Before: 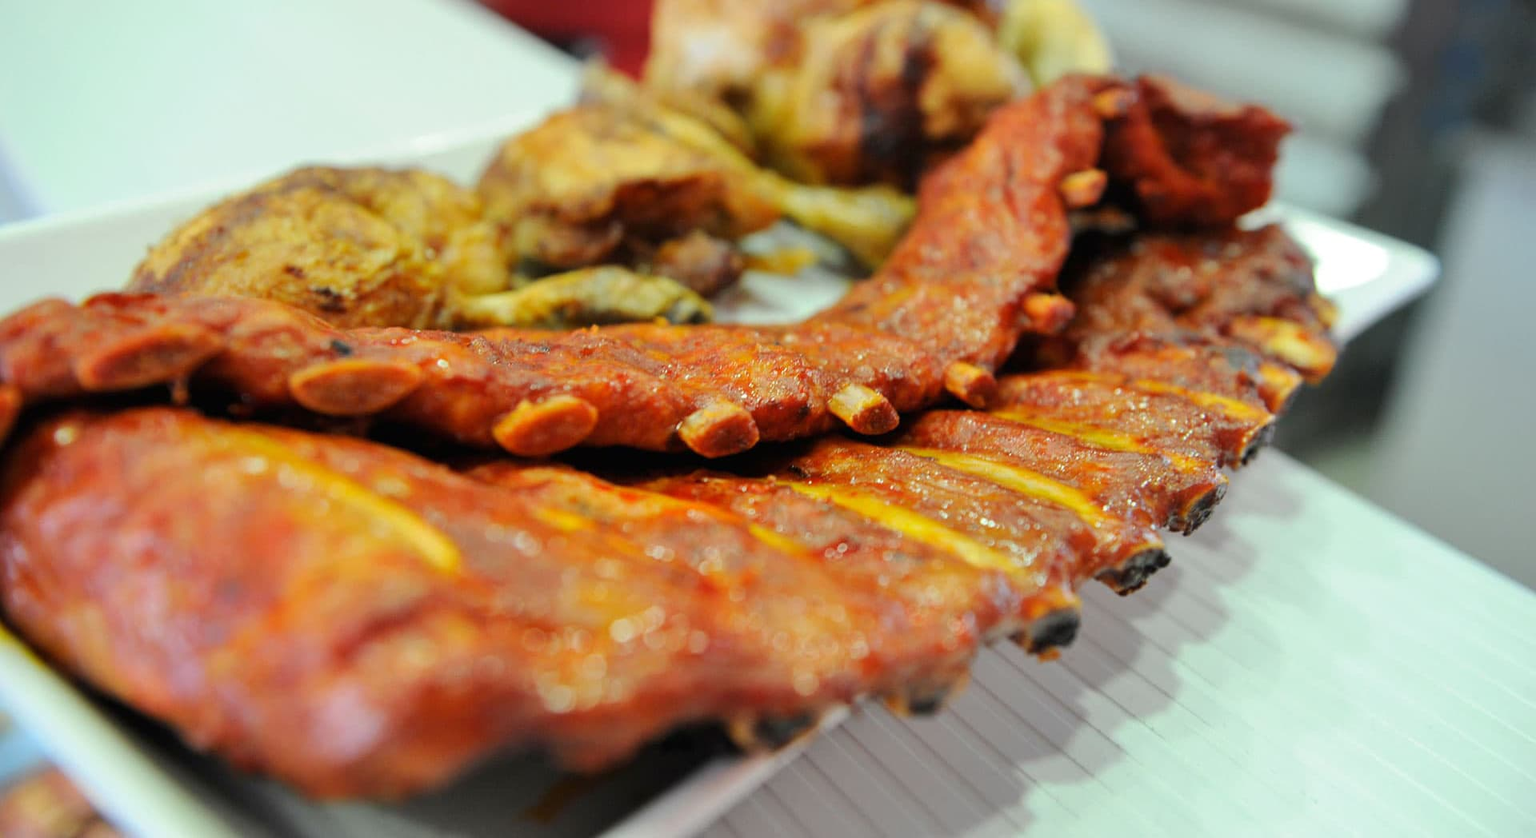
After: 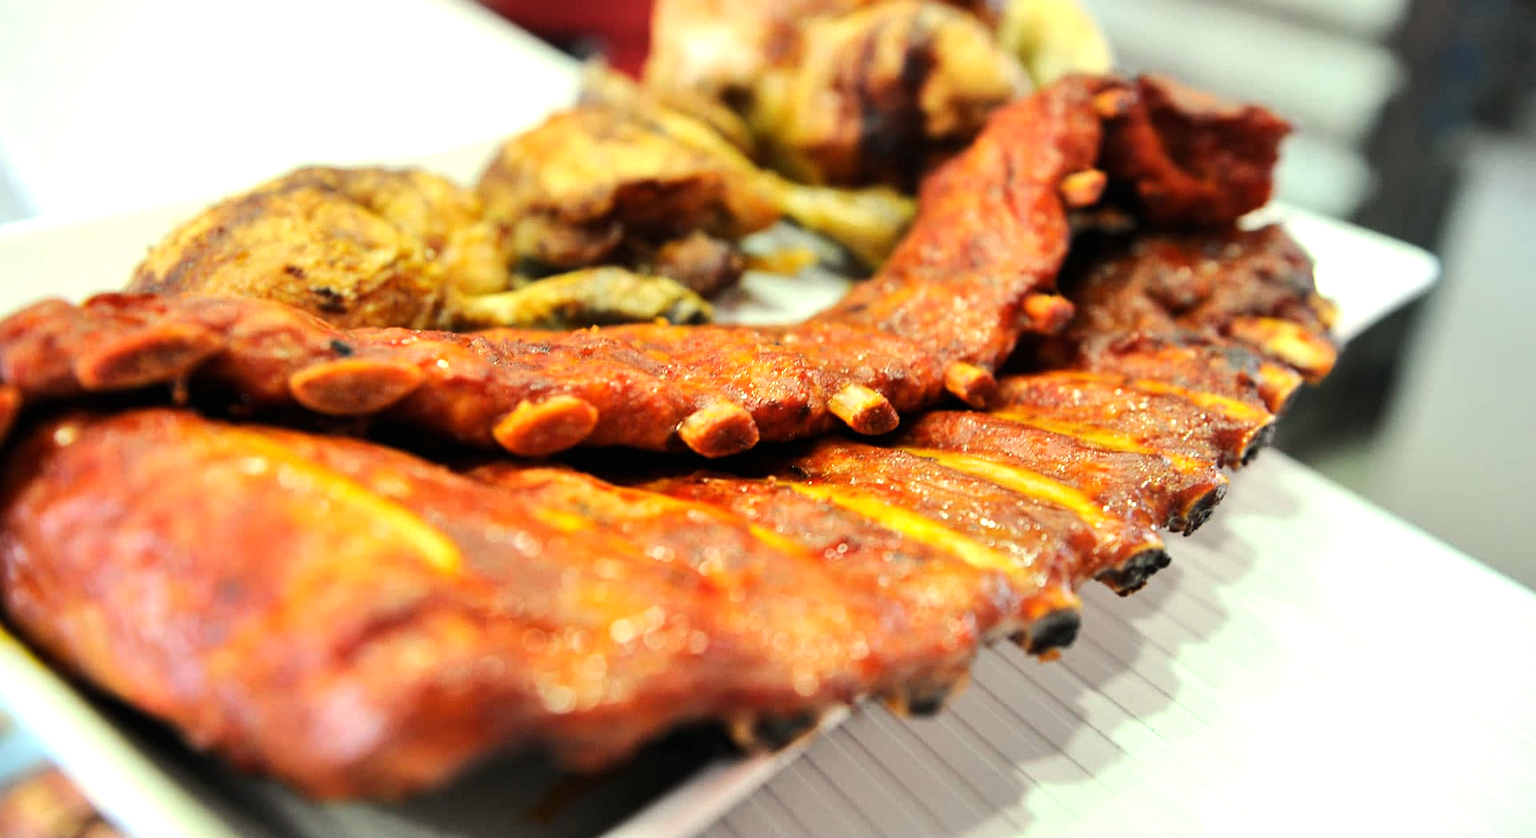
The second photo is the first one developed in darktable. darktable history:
tone equalizer: -8 EV -0.75 EV, -7 EV -0.7 EV, -6 EV -0.6 EV, -5 EV -0.4 EV, -3 EV 0.4 EV, -2 EV 0.6 EV, -1 EV 0.7 EV, +0 EV 0.75 EV, edges refinement/feathering 500, mask exposure compensation -1.57 EV, preserve details no
white balance: red 1.045, blue 0.932
